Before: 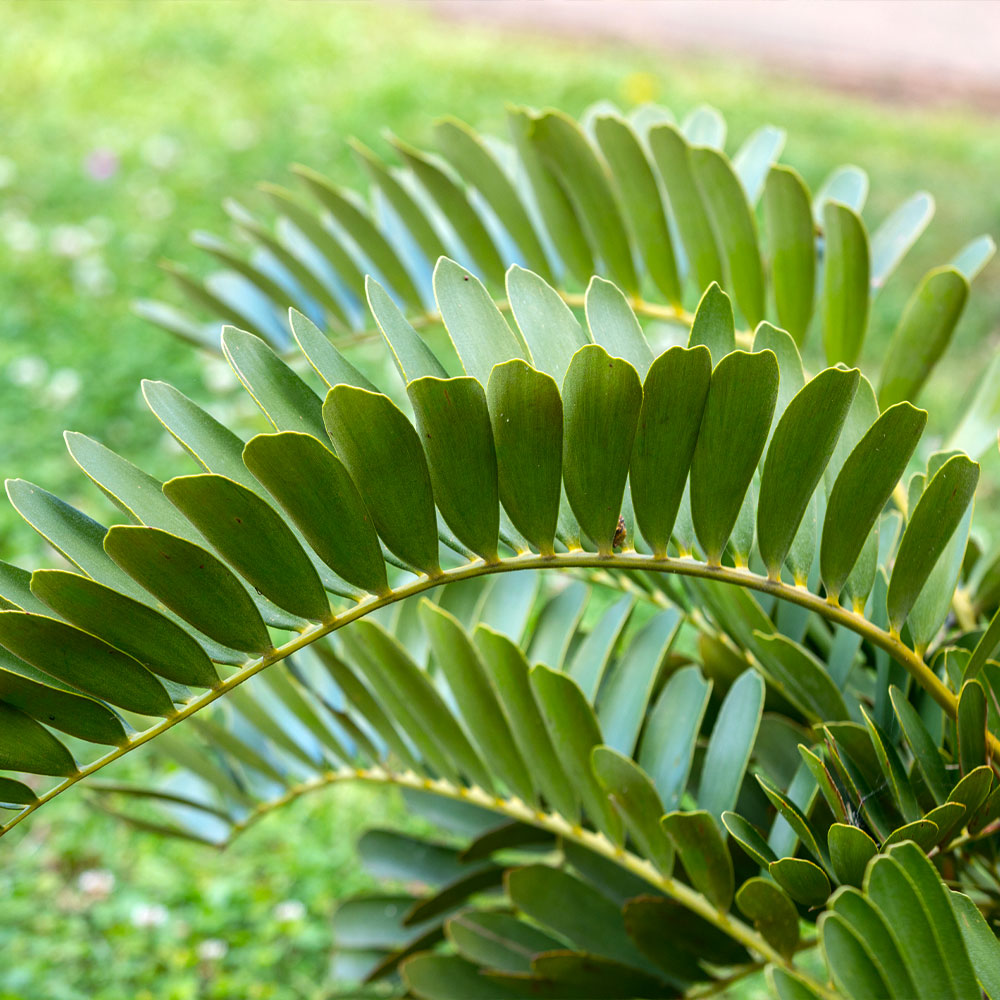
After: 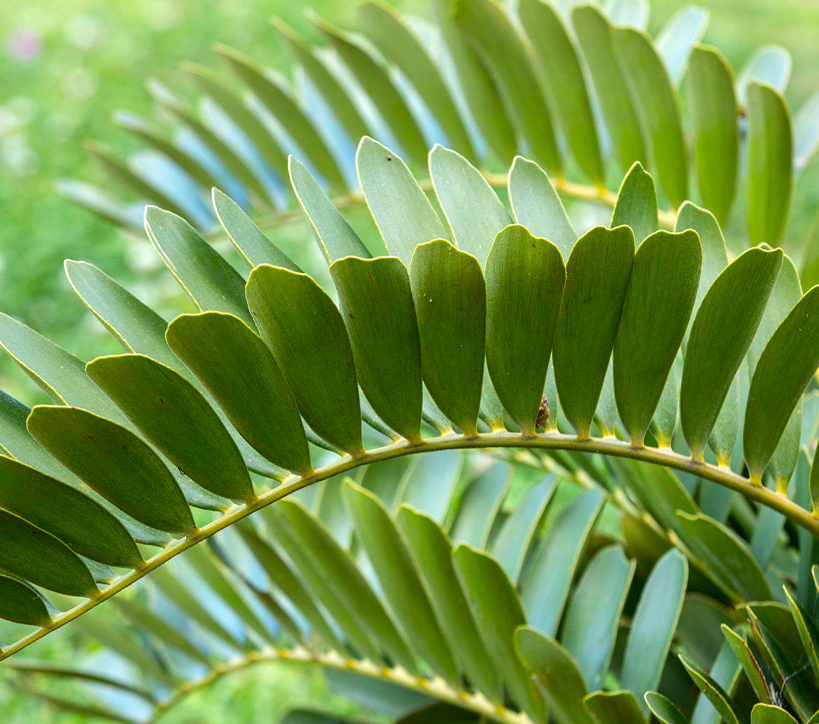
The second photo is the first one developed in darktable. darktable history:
crop: left 7.772%, top 12.084%, right 10.308%, bottom 15.461%
